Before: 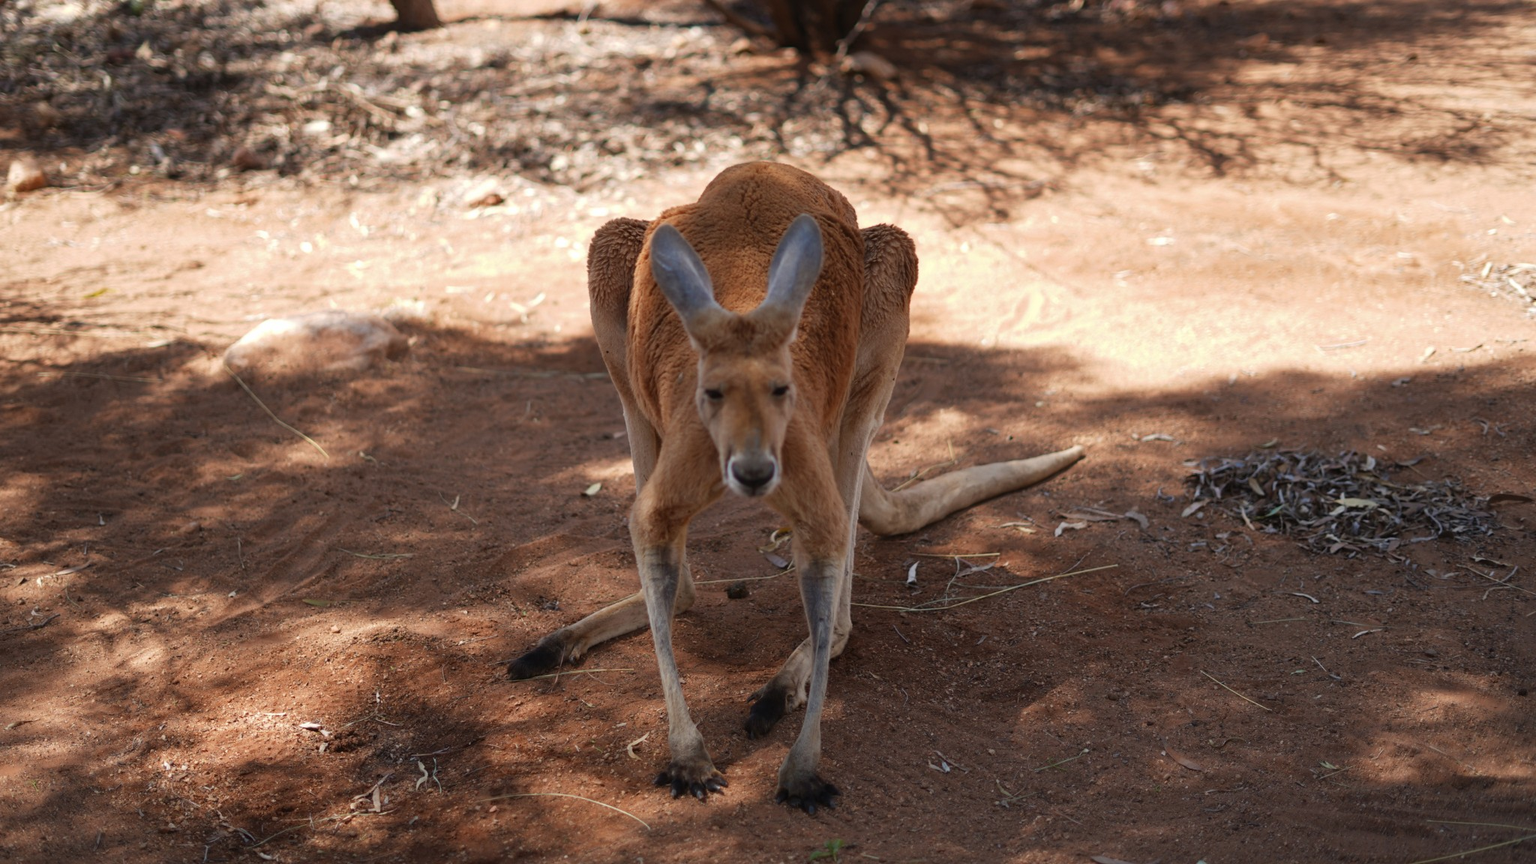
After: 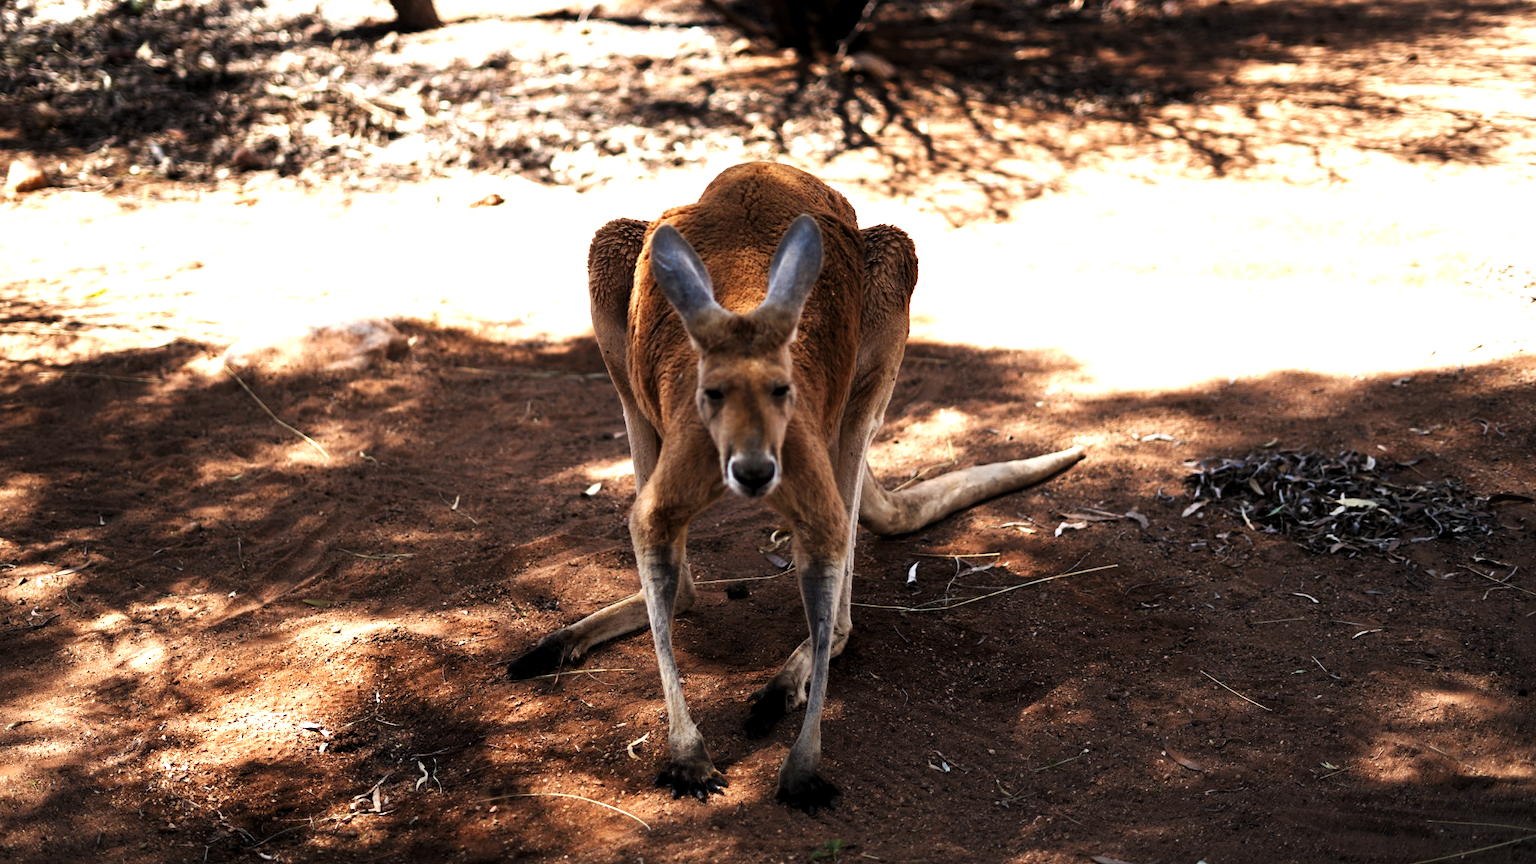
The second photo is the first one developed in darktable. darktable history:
levels: levels [0.044, 0.475, 0.791]
tone curve: curves: ch0 [(0, 0) (0.078, 0.052) (0.236, 0.22) (0.427, 0.472) (0.508, 0.586) (0.654, 0.742) (0.793, 0.851) (0.994, 0.974)]; ch1 [(0, 0) (0.161, 0.092) (0.35, 0.33) (0.392, 0.392) (0.456, 0.456) (0.505, 0.502) (0.537, 0.518) (0.553, 0.534) (0.602, 0.579) (0.718, 0.718) (1, 1)]; ch2 [(0, 0) (0.346, 0.362) (0.411, 0.412) (0.502, 0.502) (0.531, 0.521) (0.586, 0.59) (0.621, 0.604) (1, 1)], preserve colors none
